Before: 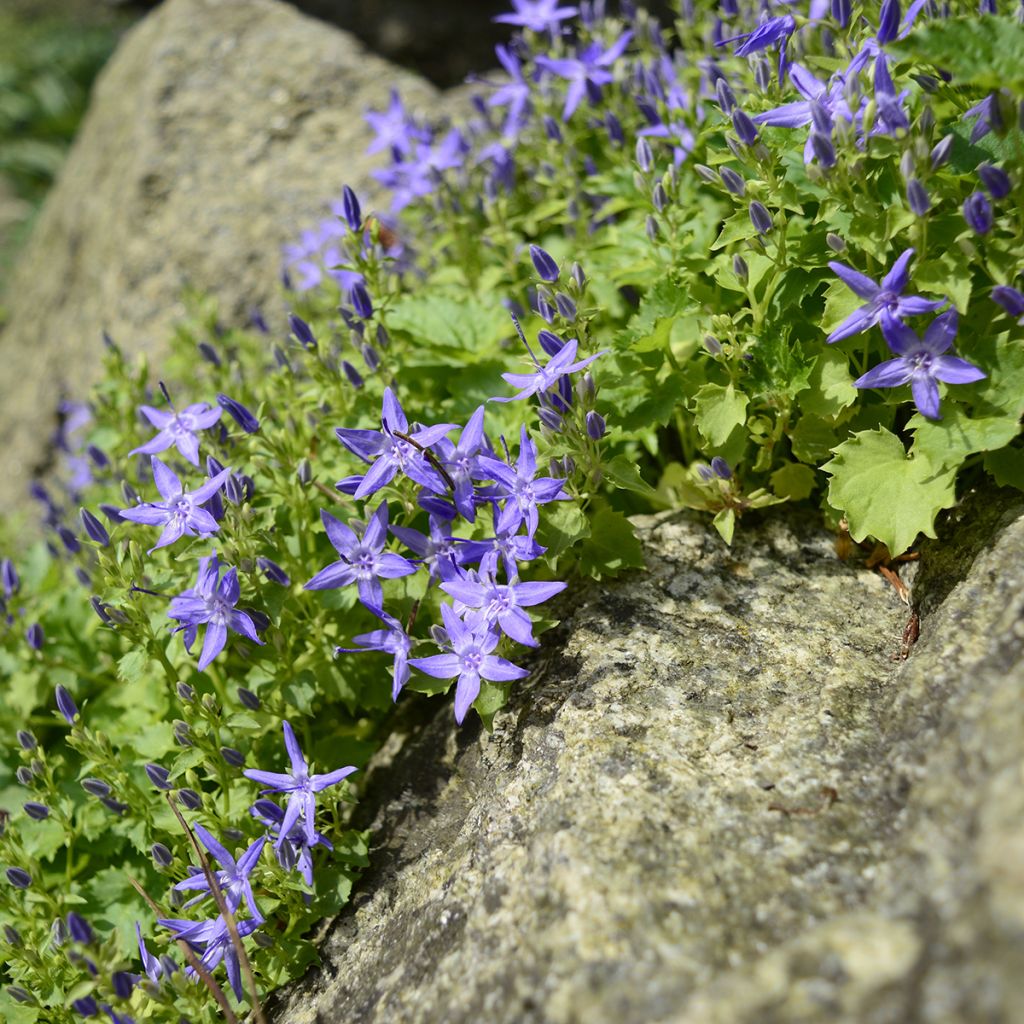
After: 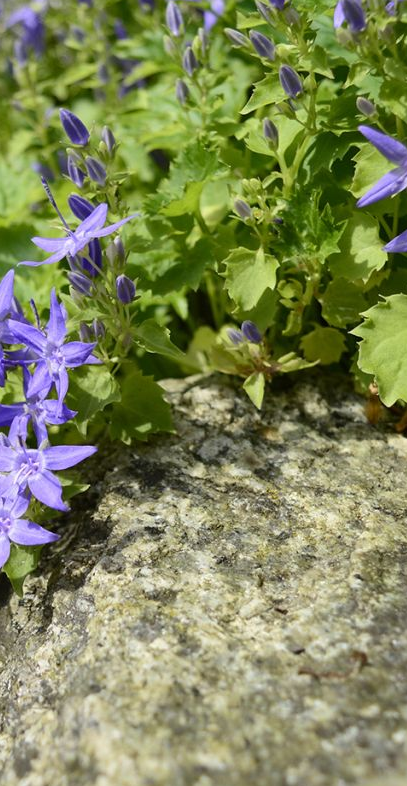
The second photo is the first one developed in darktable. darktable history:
crop: left 45.987%, top 13.354%, right 14.202%, bottom 9.859%
